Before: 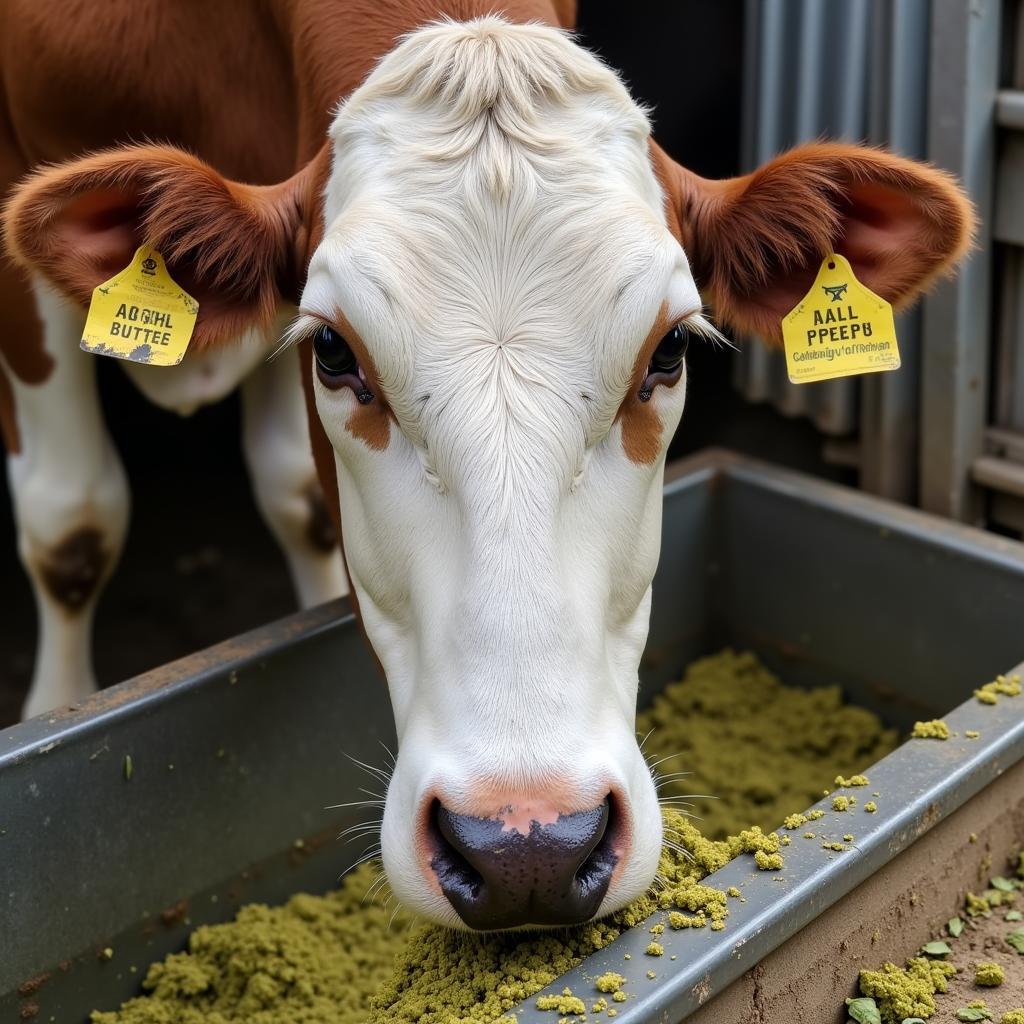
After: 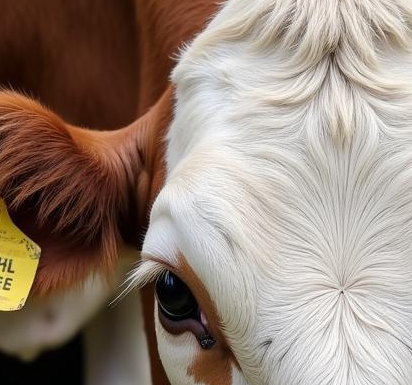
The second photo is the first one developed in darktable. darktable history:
crop: left 15.501%, top 5.429%, right 44.223%, bottom 56.914%
